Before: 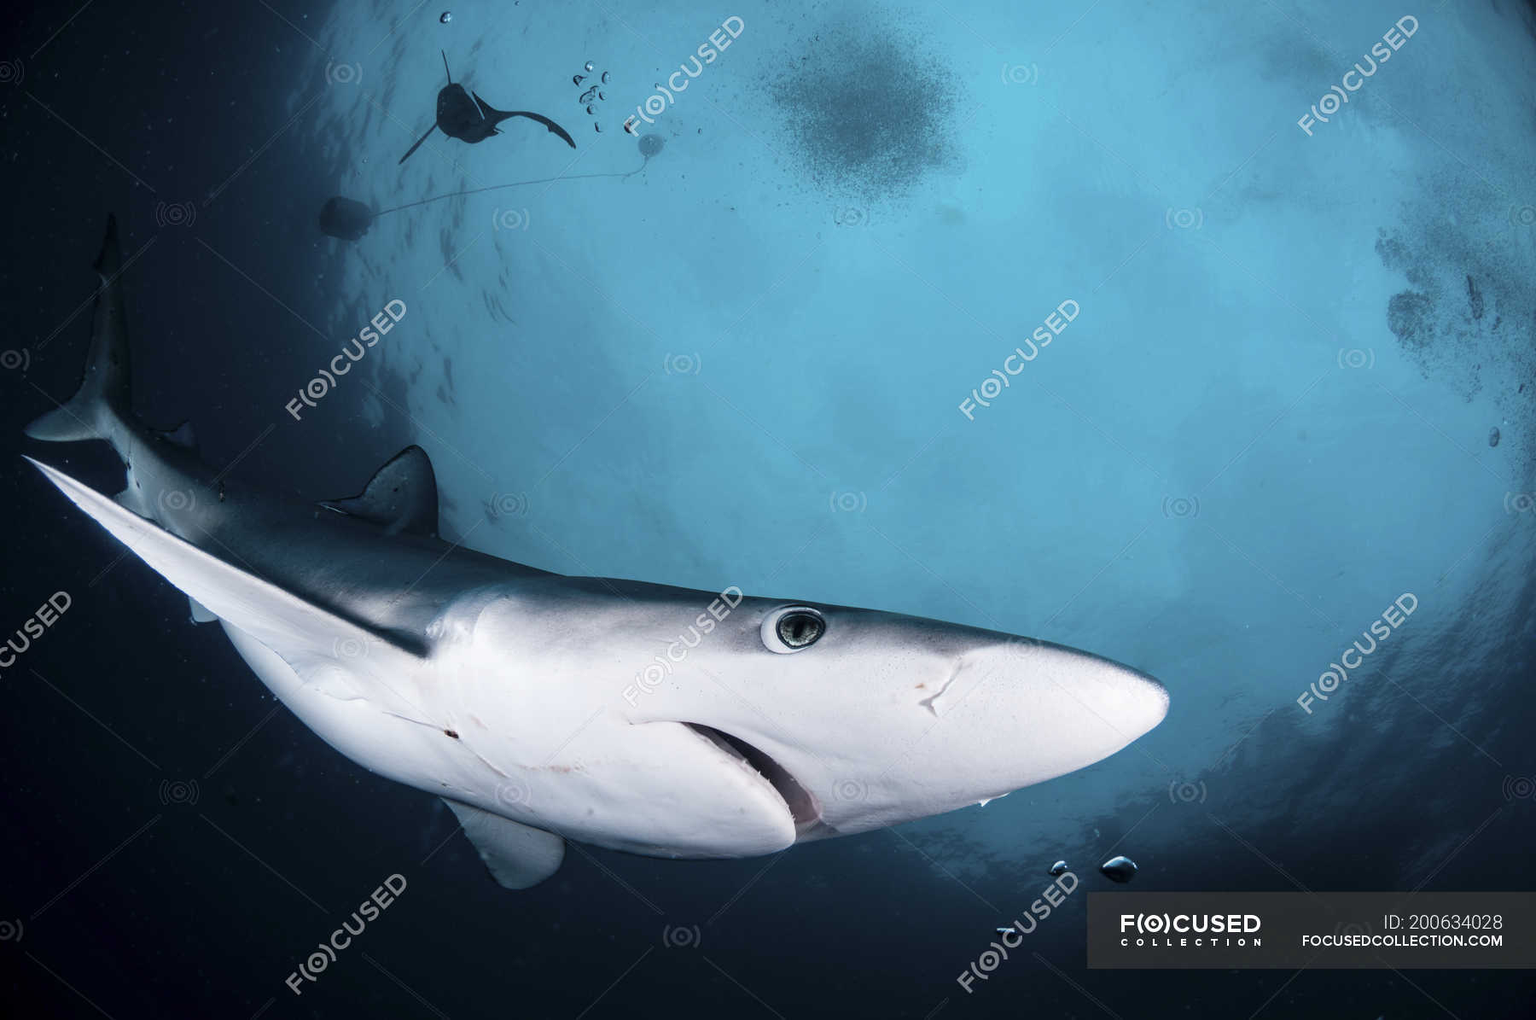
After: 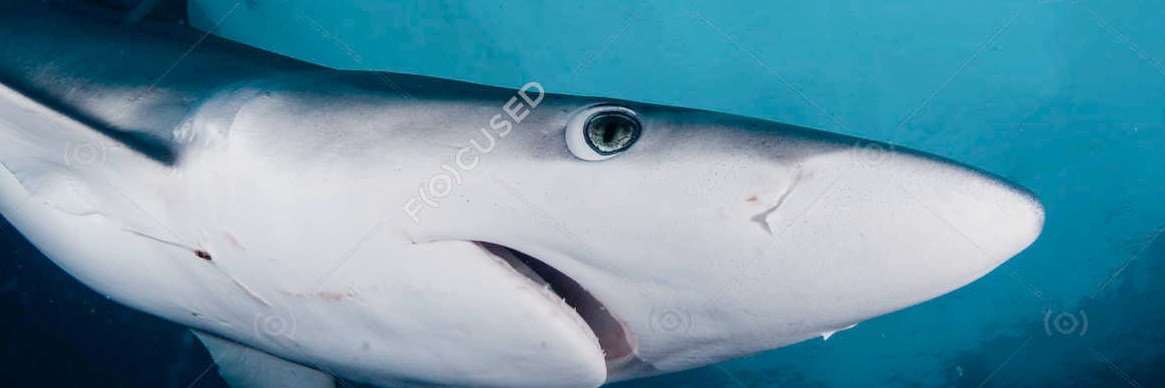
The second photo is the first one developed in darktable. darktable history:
tone equalizer: edges refinement/feathering 500, mask exposure compensation -1.57 EV, preserve details no
color balance rgb: perceptual saturation grading › global saturation 0.785%, perceptual saturation grading › highlights -24.821%, perceptual saturation grading › shadows 29.66%, contrast -9.558%
crop: left 18.142%, top 50.682%, right 17.126%, bottom 16.822%
local contrast: mode bilateral grid, contrast 99, coarseness 99, detail 89%, midtone range 0.2
